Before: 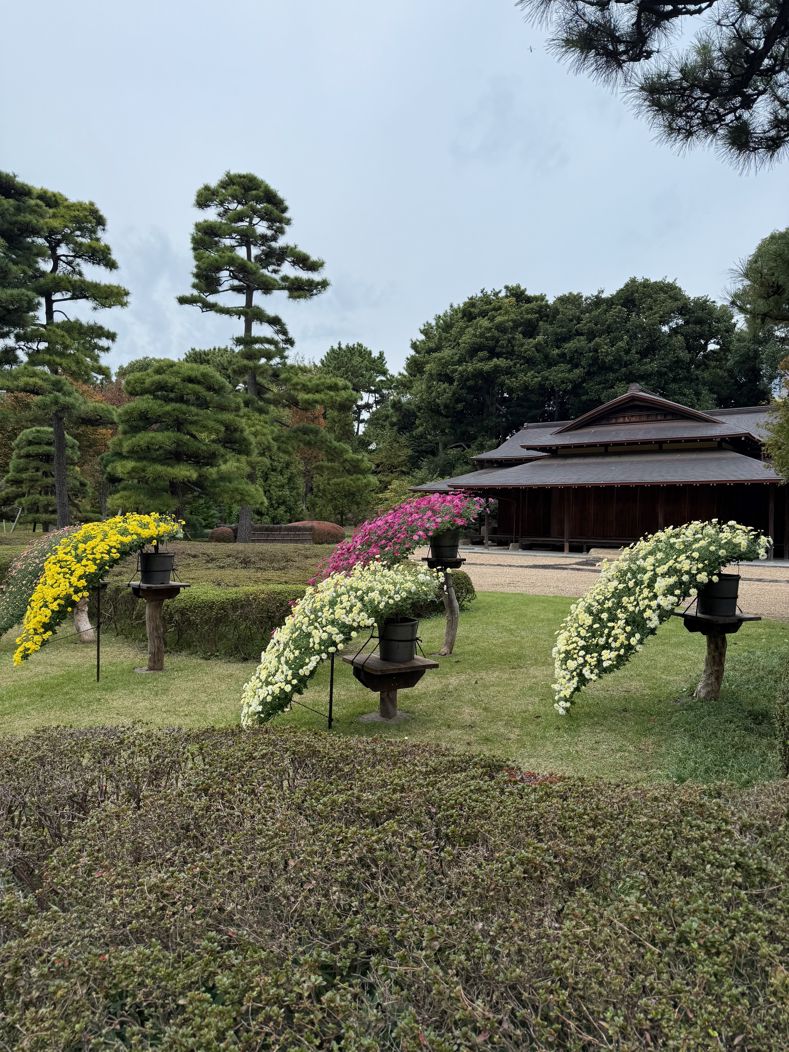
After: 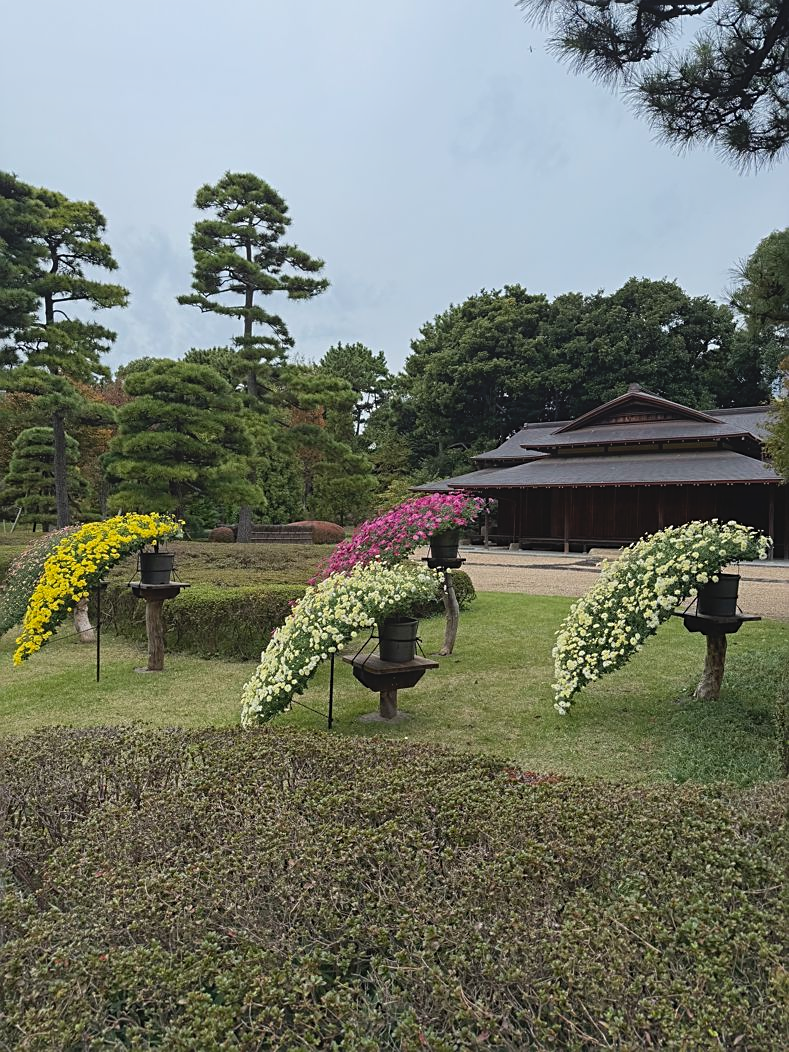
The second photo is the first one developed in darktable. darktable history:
sharpen: on, module defaults
local contrast: highlights 69%, shadows 65%, detail 82%, midtone range 0.324
contrast equalizer: y [[0.5, 0.5, 0.472, 0.5, 0.5, 0.5], [0.5 ×6], [0.5 ×6], [0 ×6], [0 ×6]]
